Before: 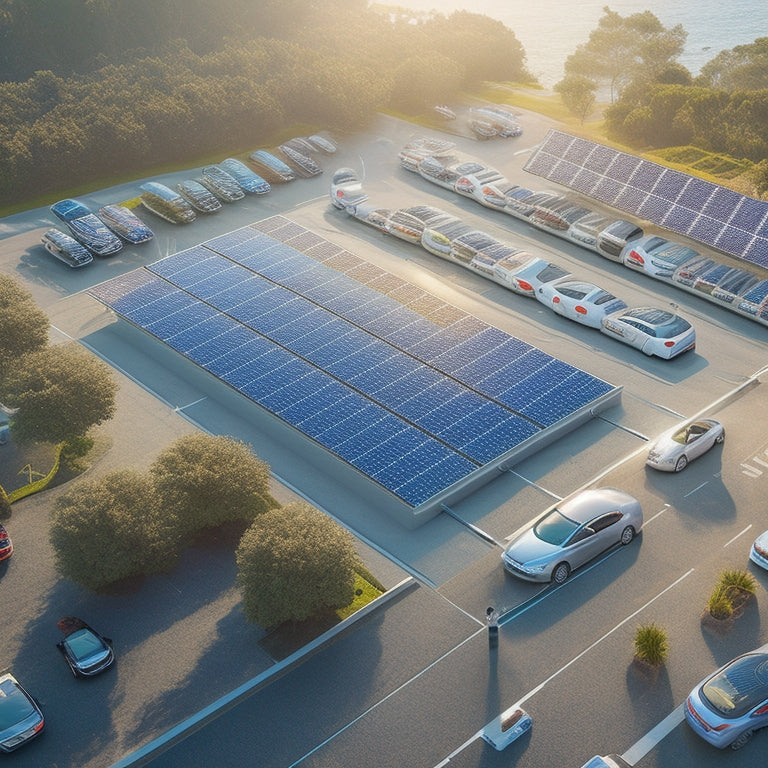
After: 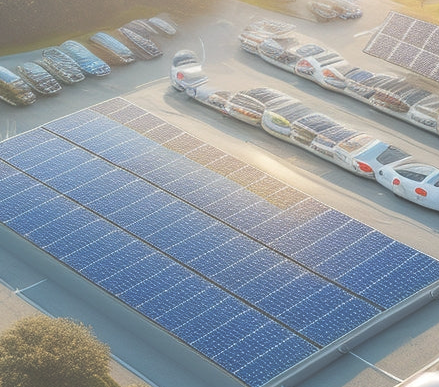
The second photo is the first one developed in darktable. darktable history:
crop: left 20.932%, top 15.471%, right 21.848%, bottom 34.081%
exposure: black level correction -0.041, exposure 0.064 EV, compensate highlight preservation false
